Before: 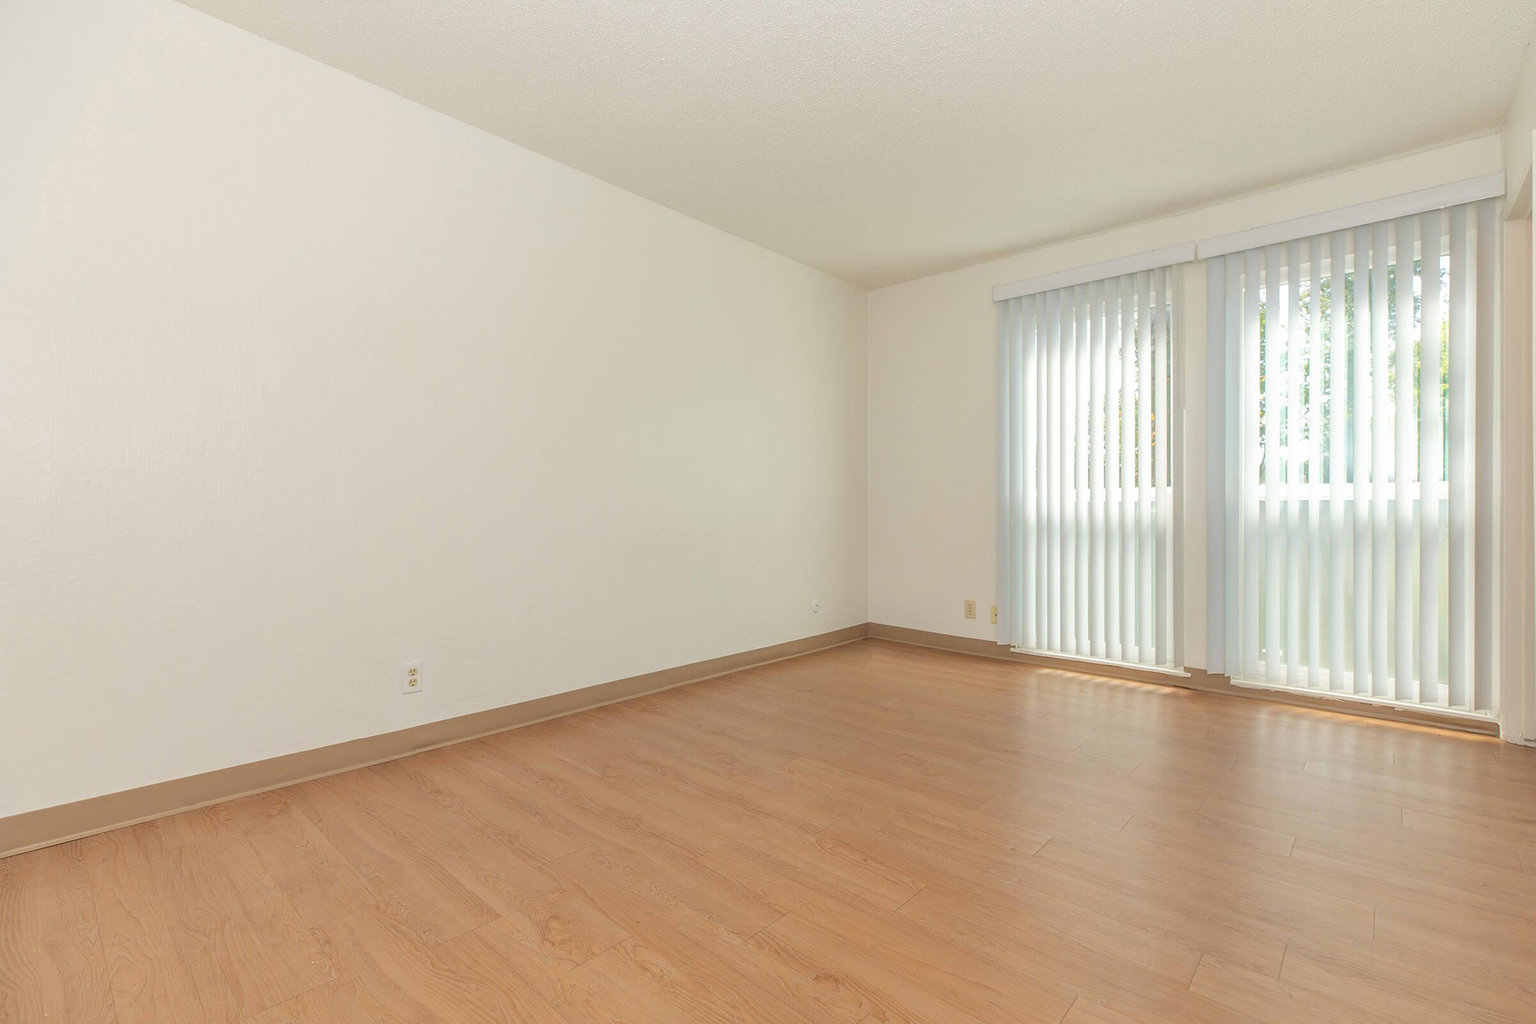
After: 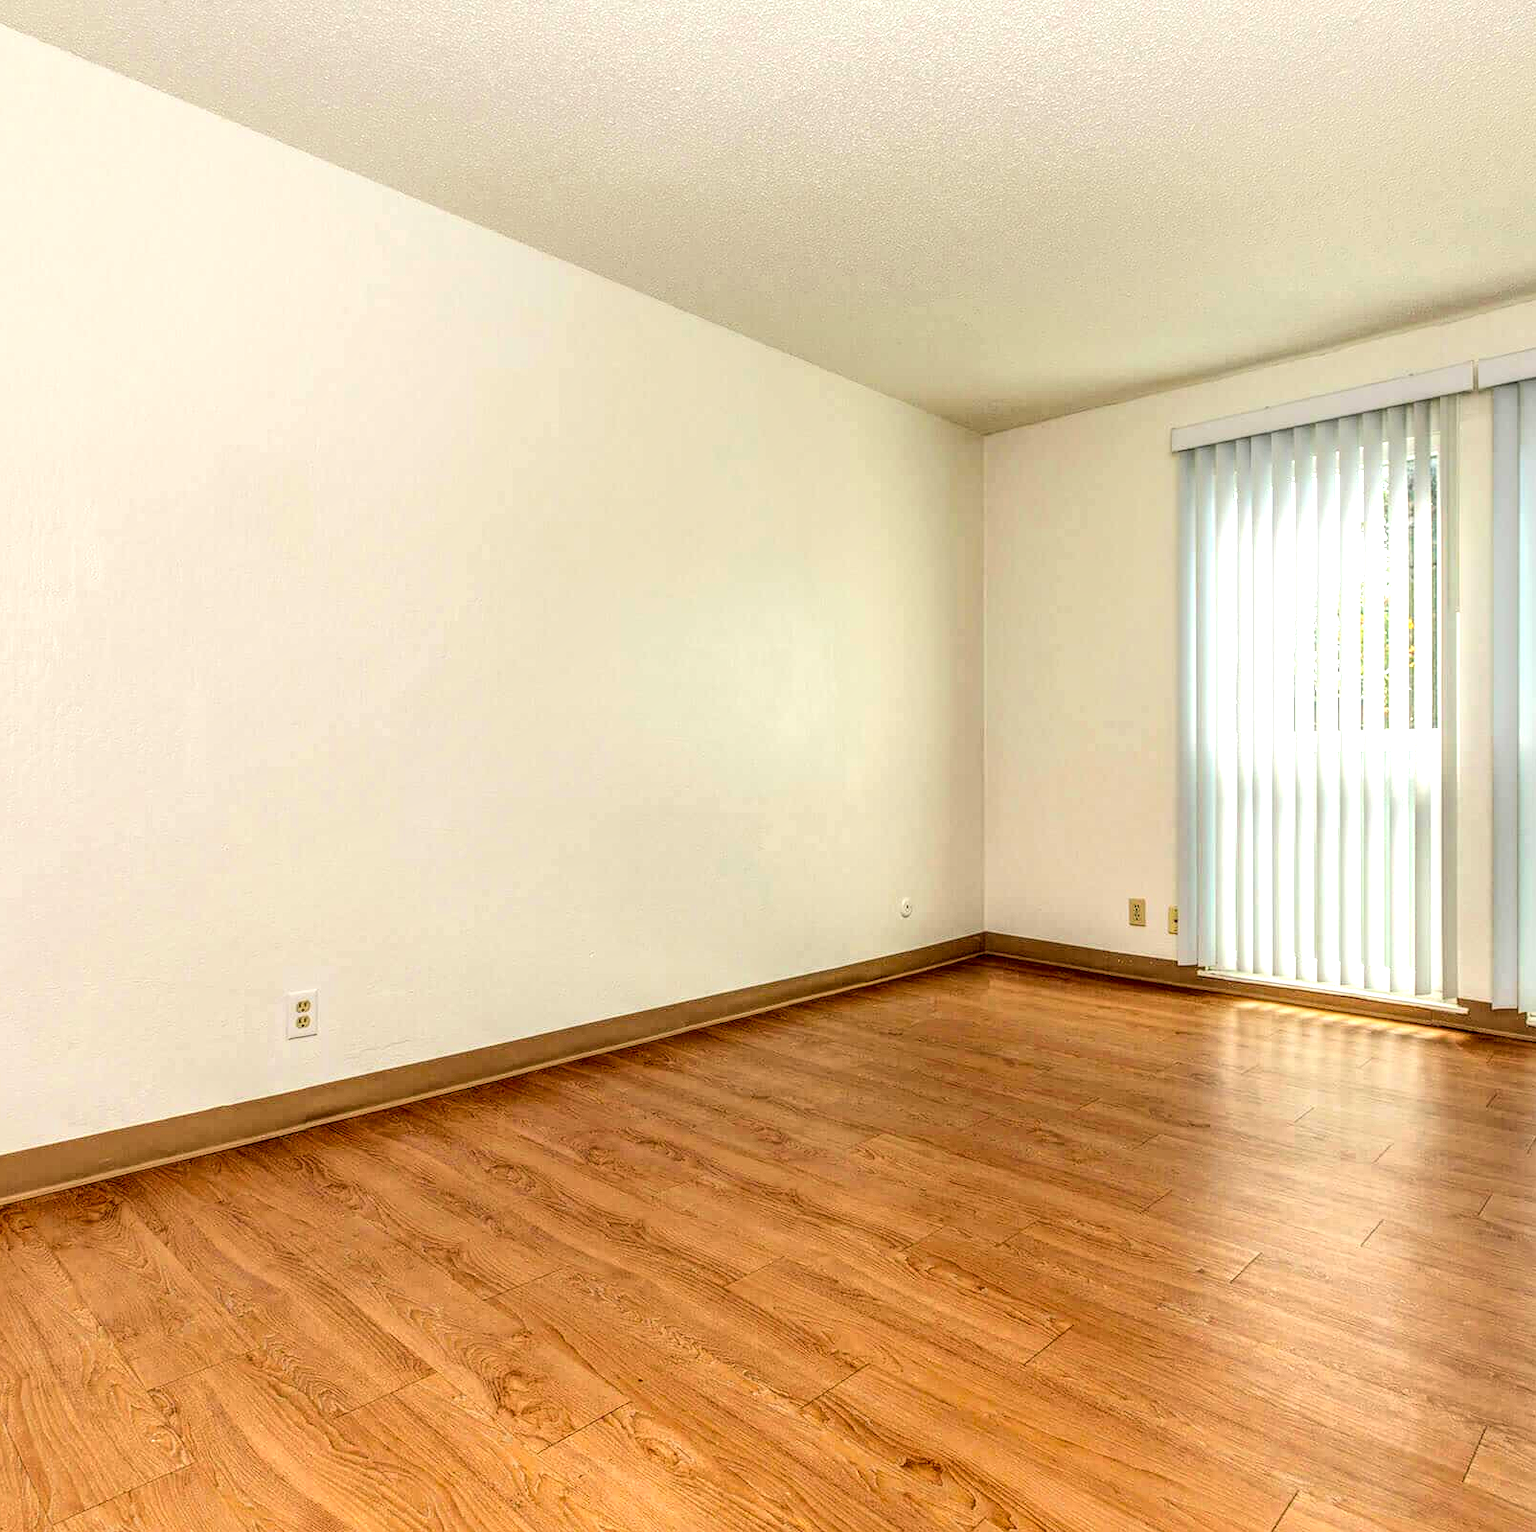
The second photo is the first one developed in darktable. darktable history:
local contrast: highlights 1%, shadows 7%, detail 298%, midtone range 0.302
contrast brightness saturation: contrast 0.256, brightness 0.014, saturation 0.88
crop and rotate: left 13.714%, right 19.469%
